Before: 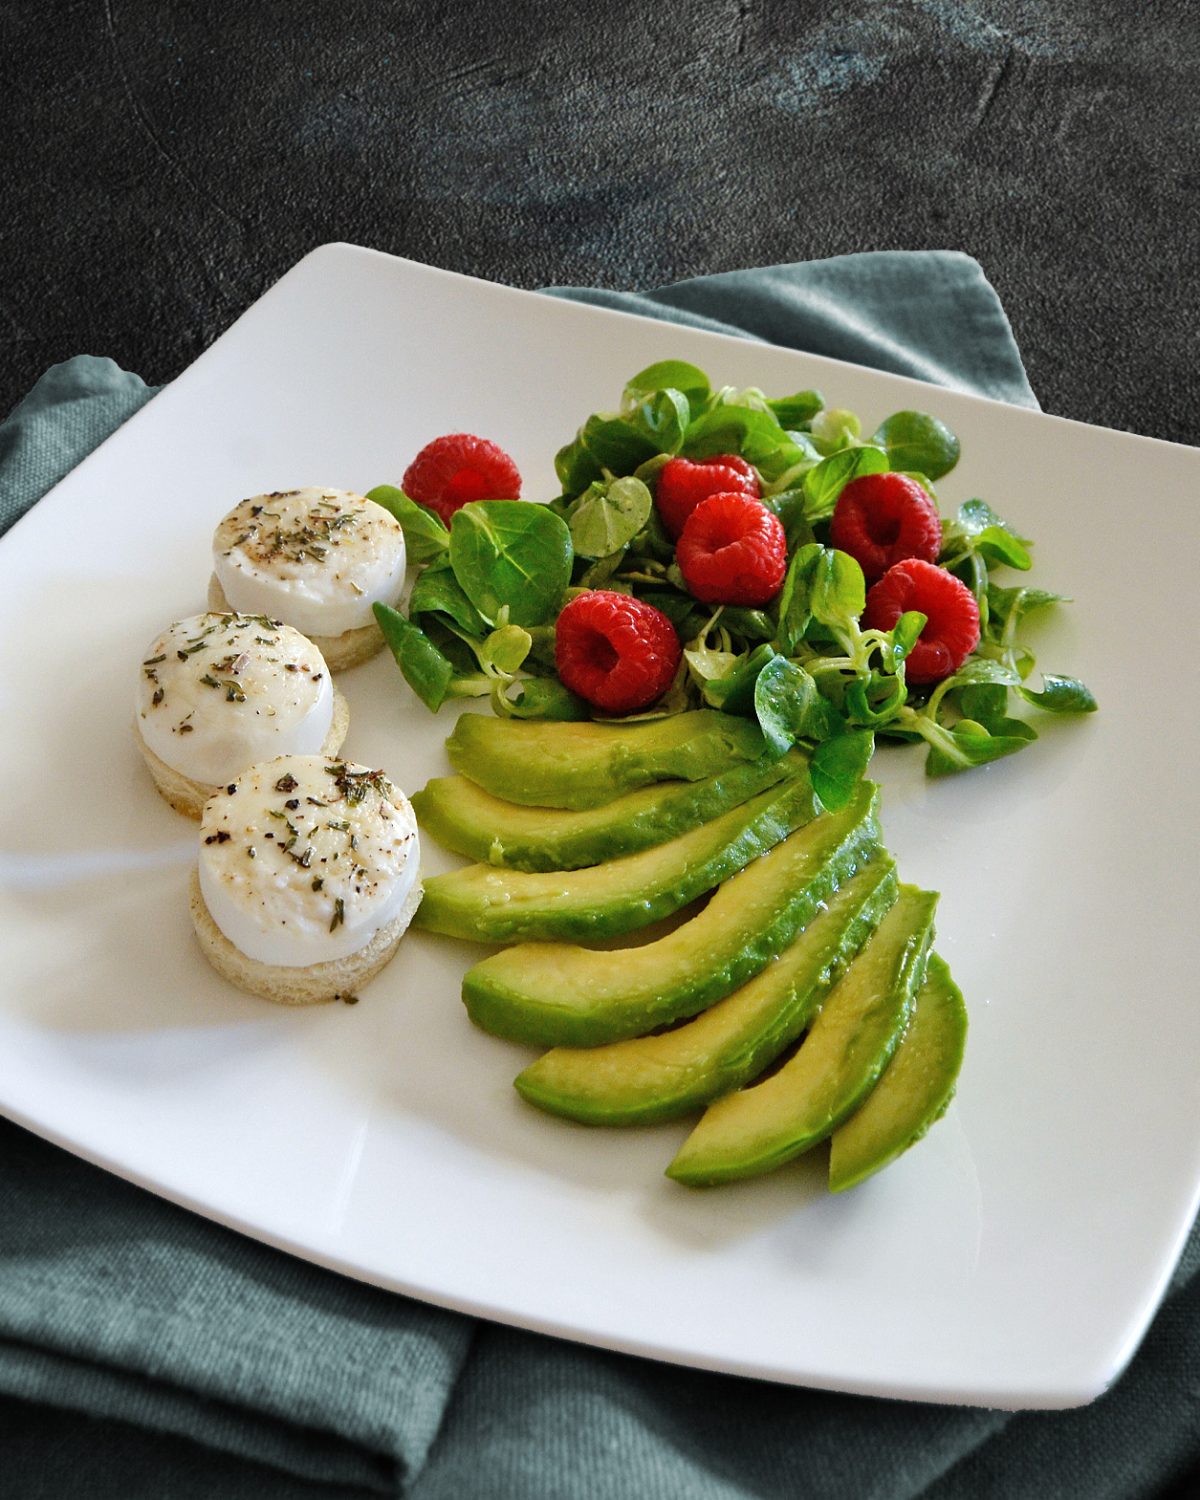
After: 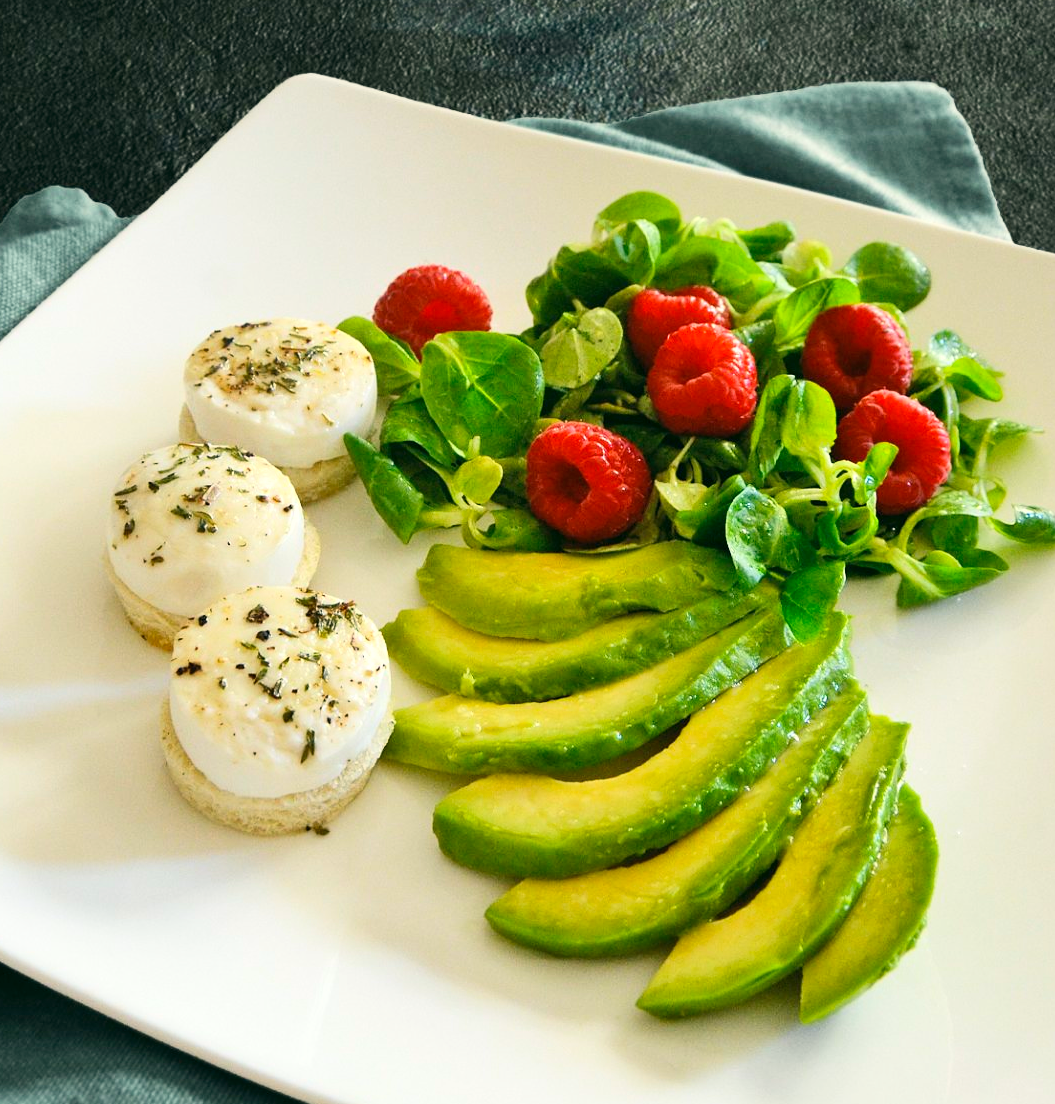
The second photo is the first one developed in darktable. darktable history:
exposure: exposure 0.127 EV, compensate highlight preservation false
color correction: highlights a* -0.482, highlights b* 9.48, shadows a* -9.48, shadows b* 0.803
crop and rotate: left 2.425%, top 11.305%, right 9.6%, bottom 15.08%
contrast brightness saturation: contrast 0.2, brightness 0.16, saturation 0.22
